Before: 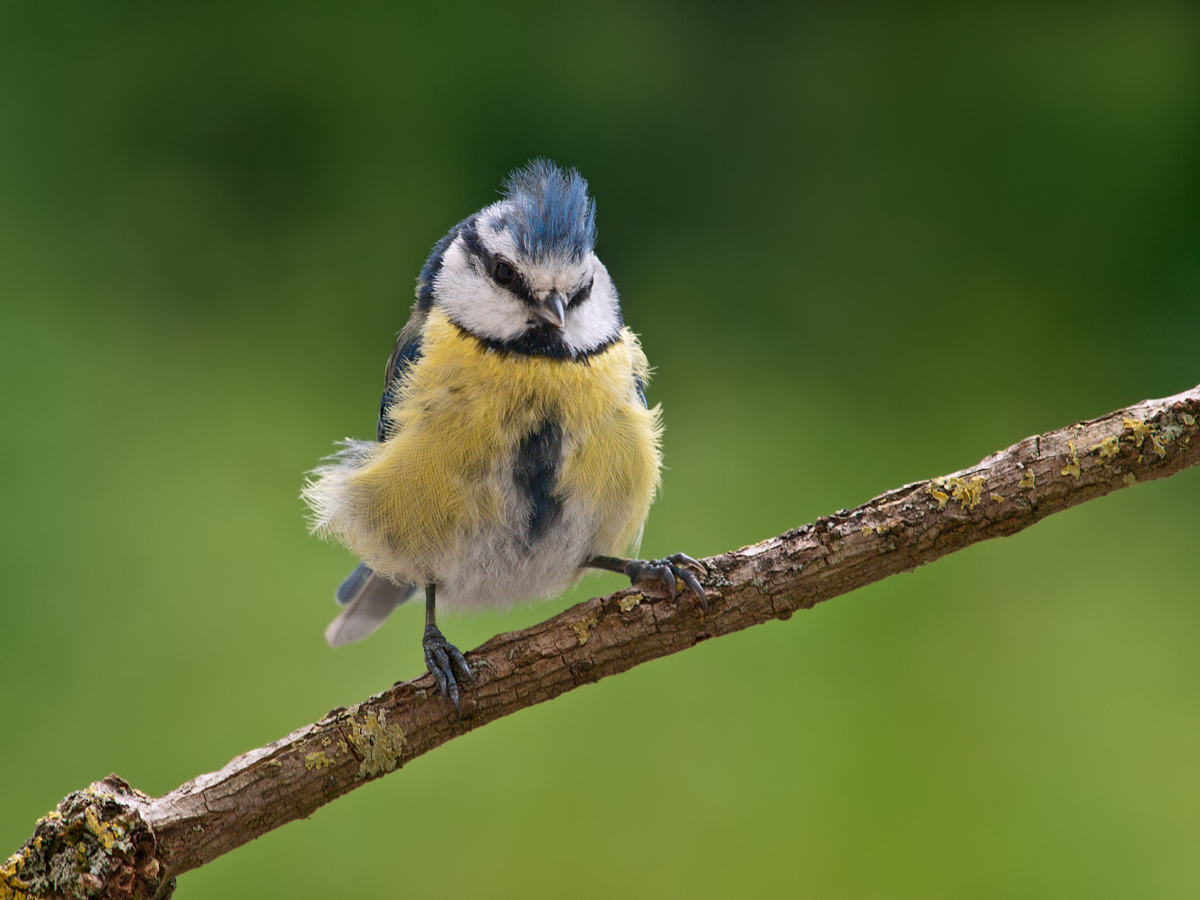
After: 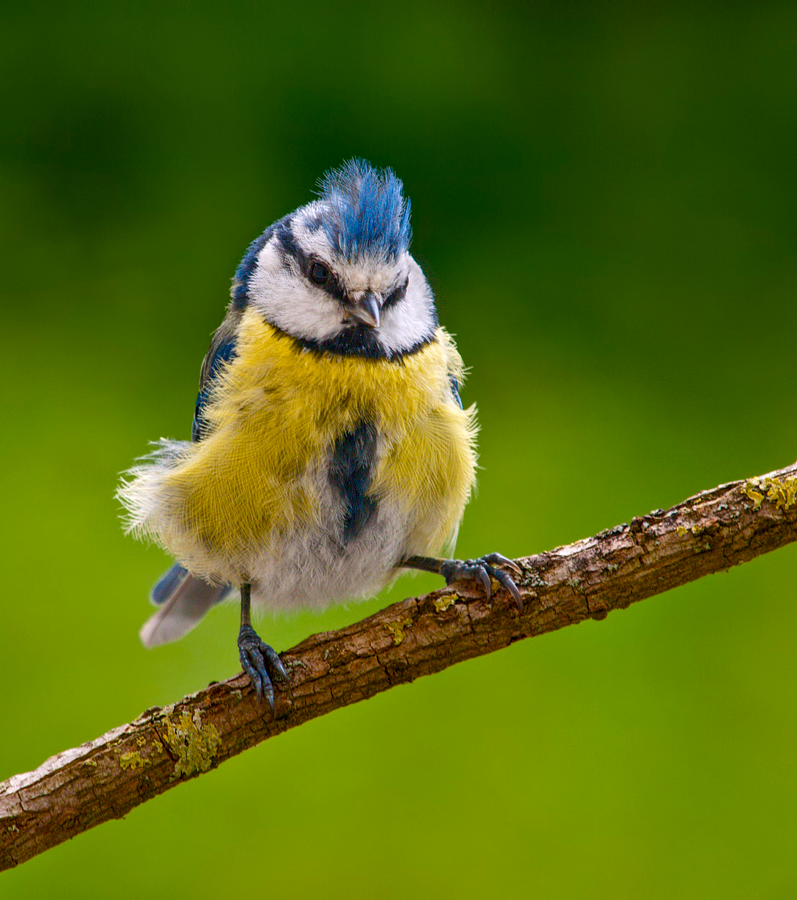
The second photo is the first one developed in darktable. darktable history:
local contrast: on, module defaults
exposure: compensate exposure bias true, compensate highlight preservation false
crop and rotate: left 15.49%, right 18.026%
color balance rgb: perceptual saturation grading › global saturation 20%, perceptual saturation grading › highlights -24.825%, perceptual saturation grading › shadows 50.464%, global vibrance 41.681%
